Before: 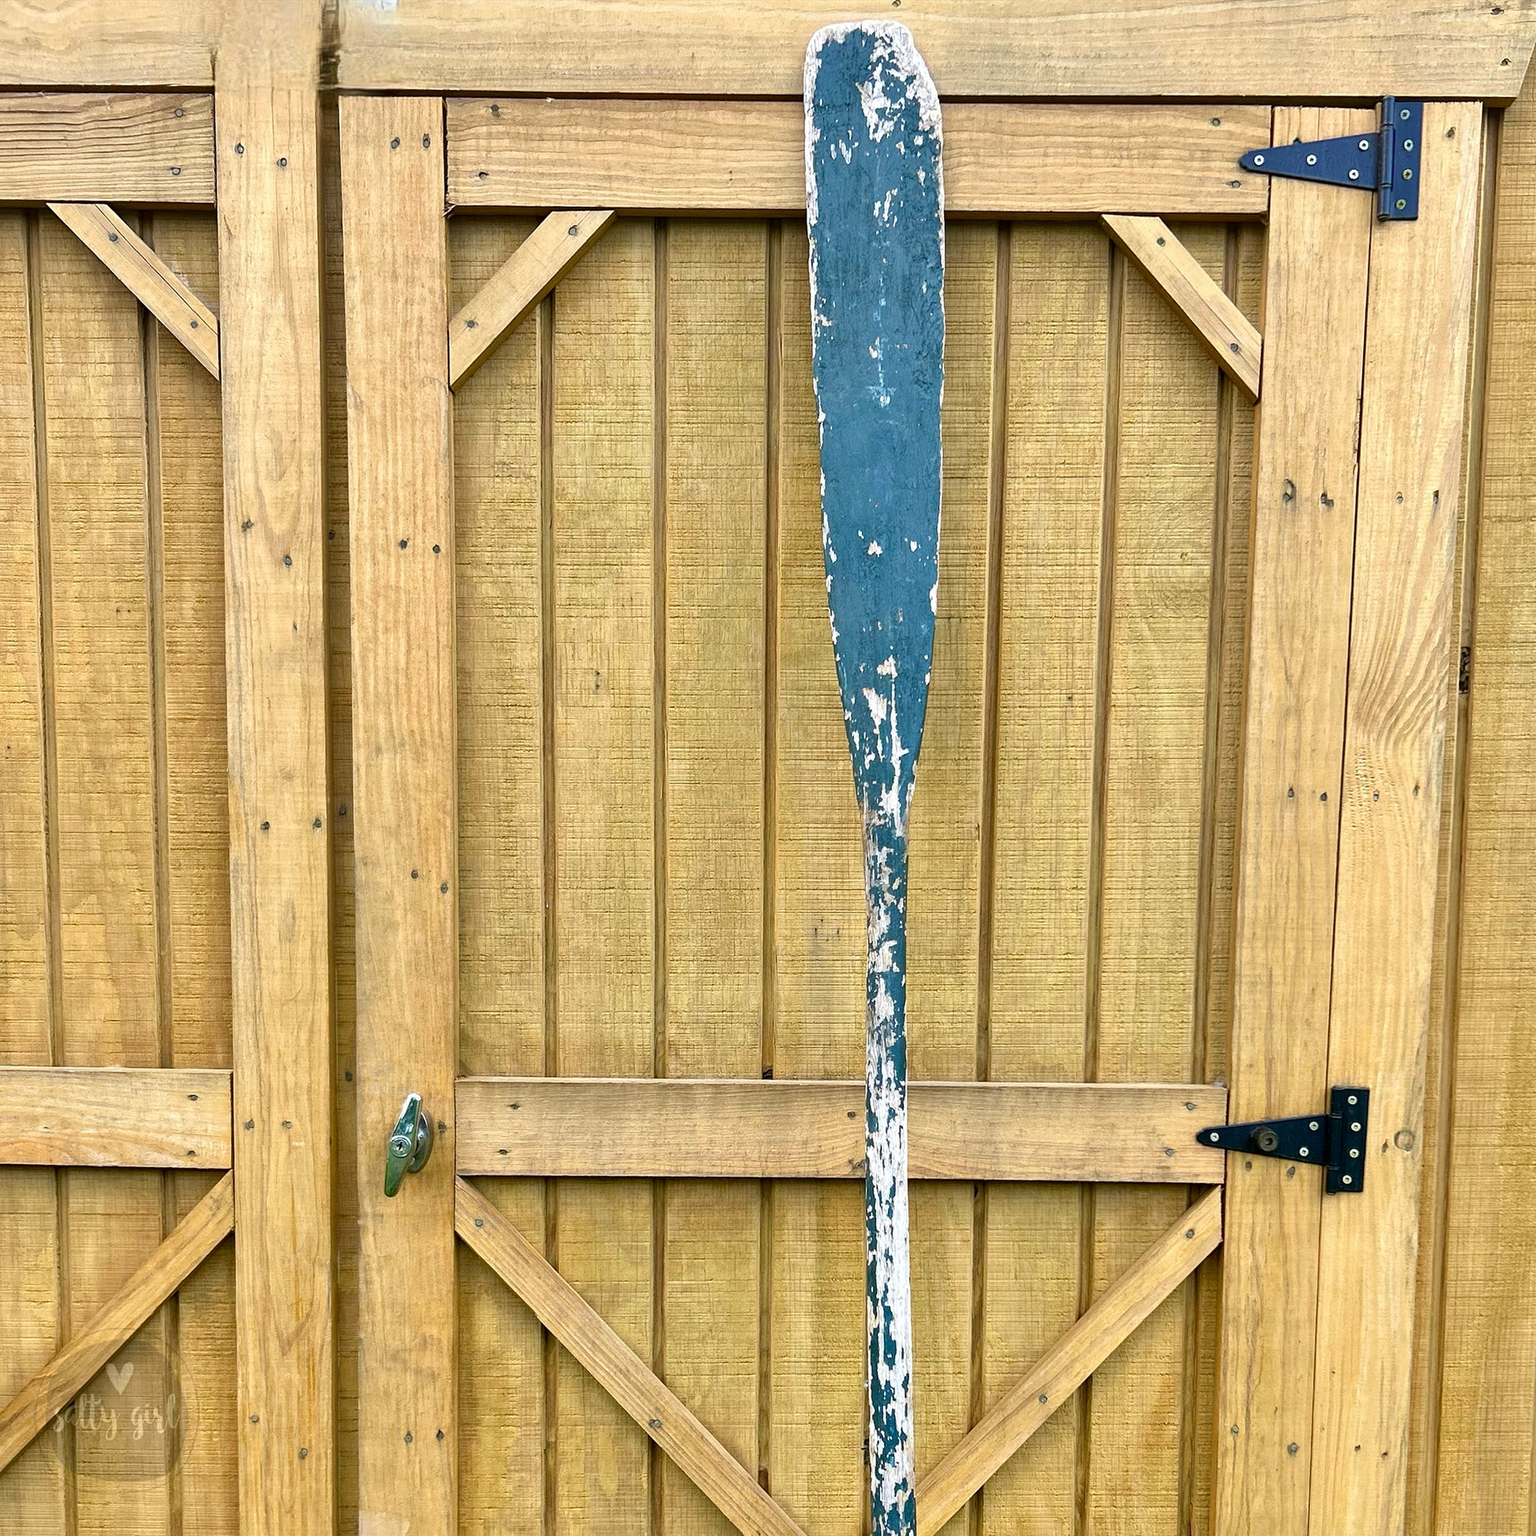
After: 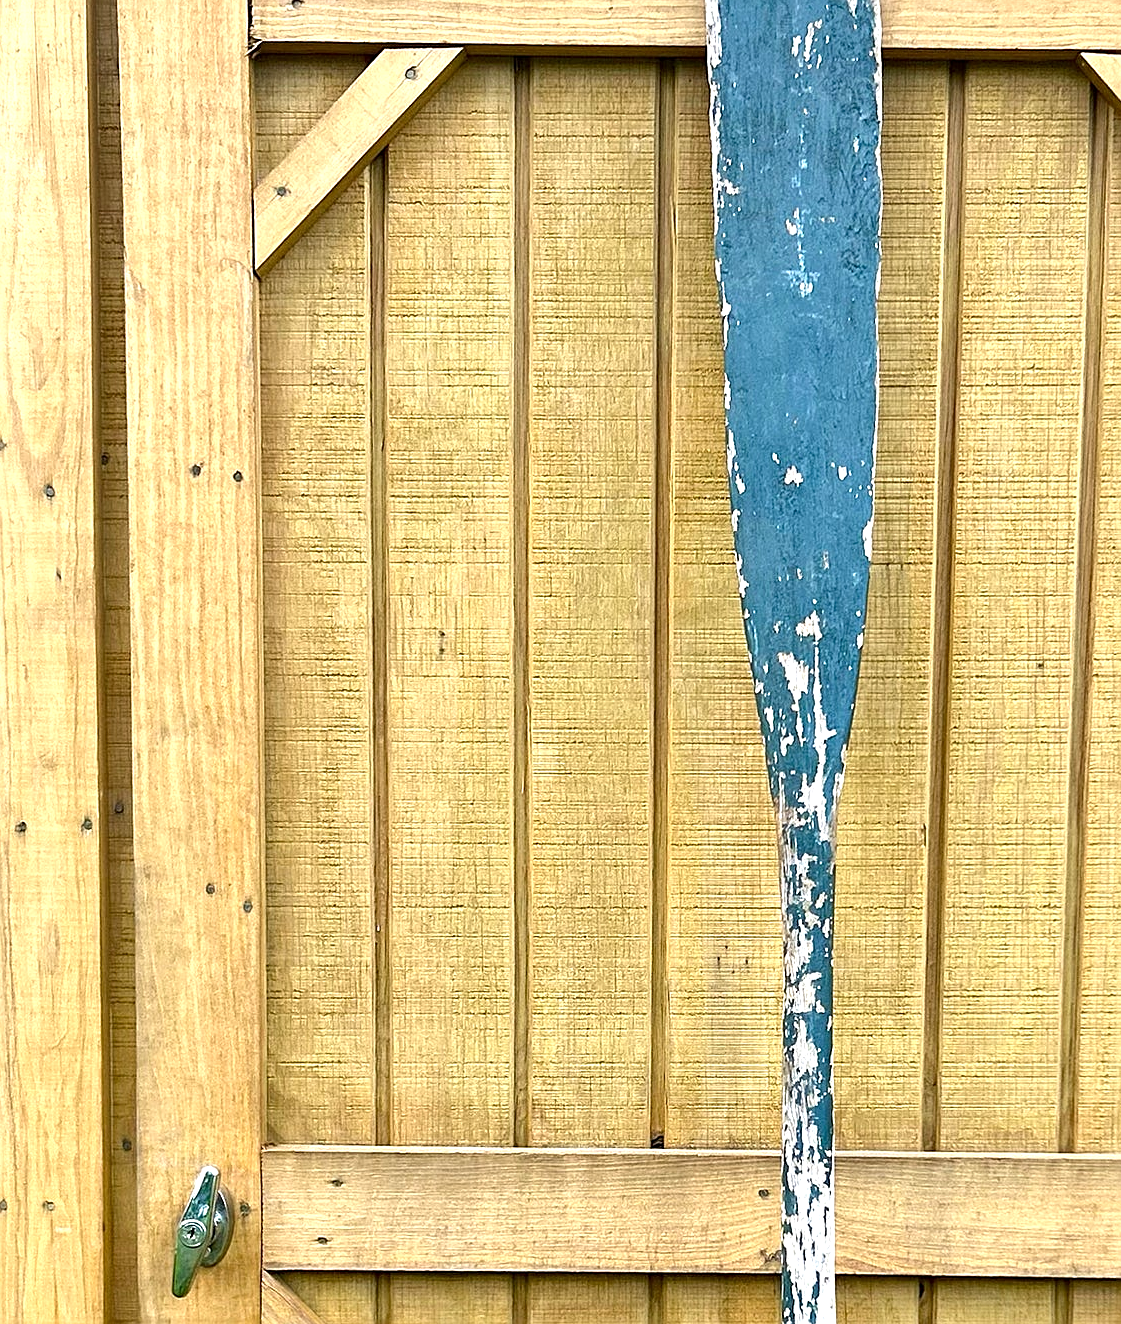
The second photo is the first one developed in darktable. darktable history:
sharpen: on, module defaults
crop: left 16.207%, top 11.277%, right 26.186%, bottom 20.646%
exposure: black level correction 0.001, exposure 0.499 EV, compensate highlight preservation false
